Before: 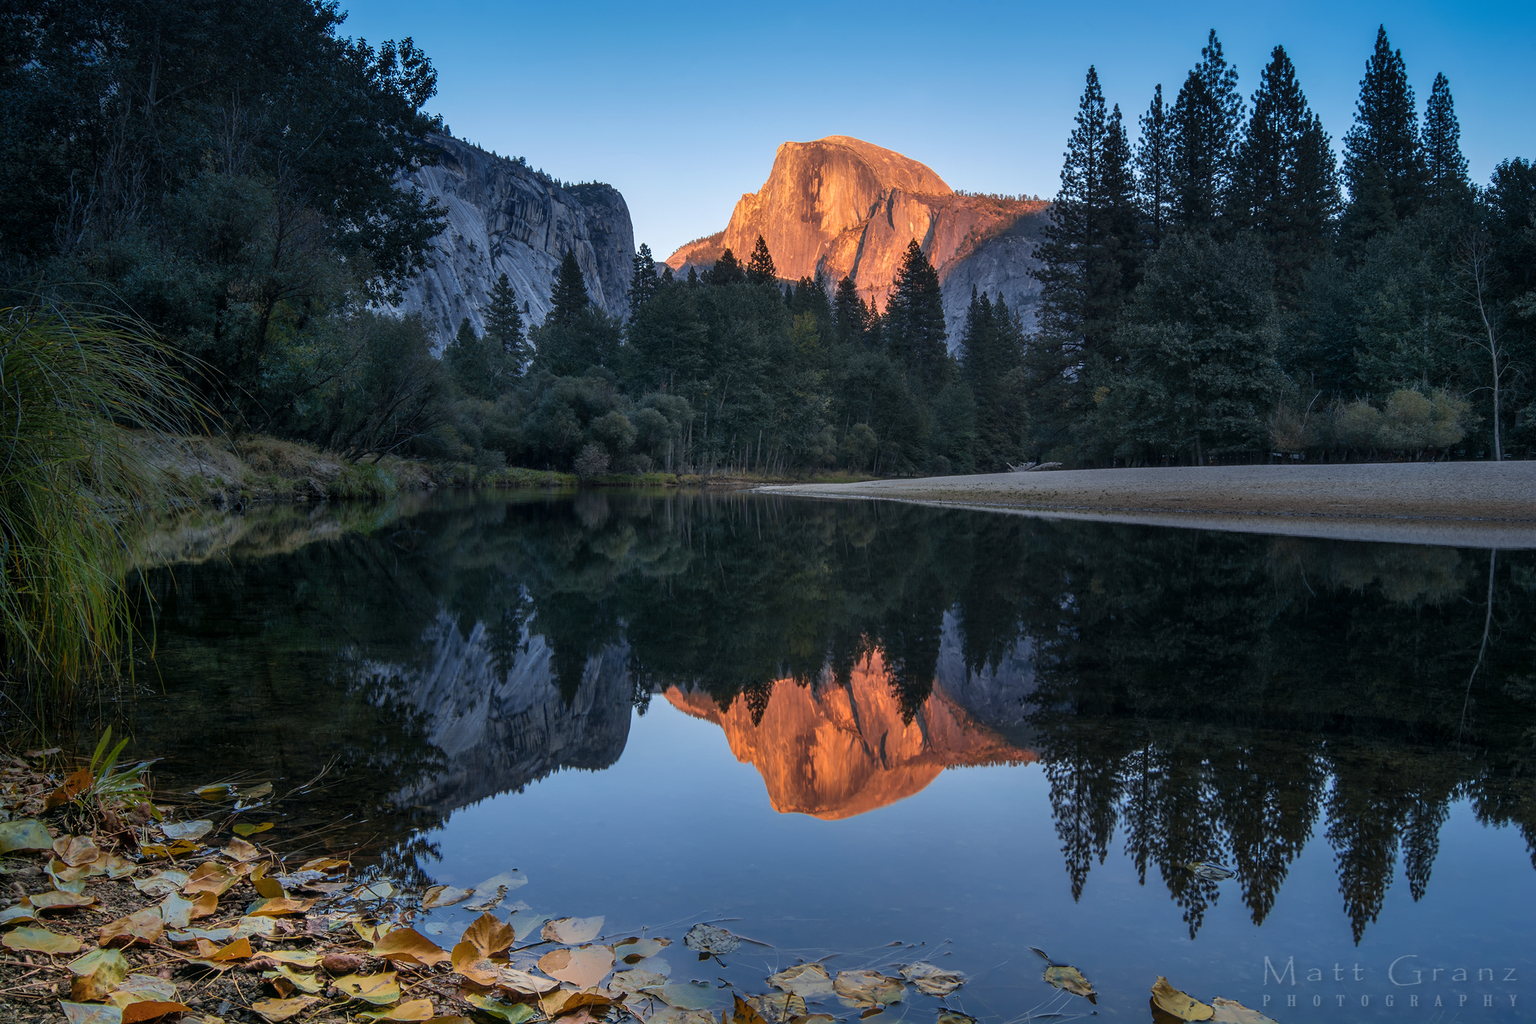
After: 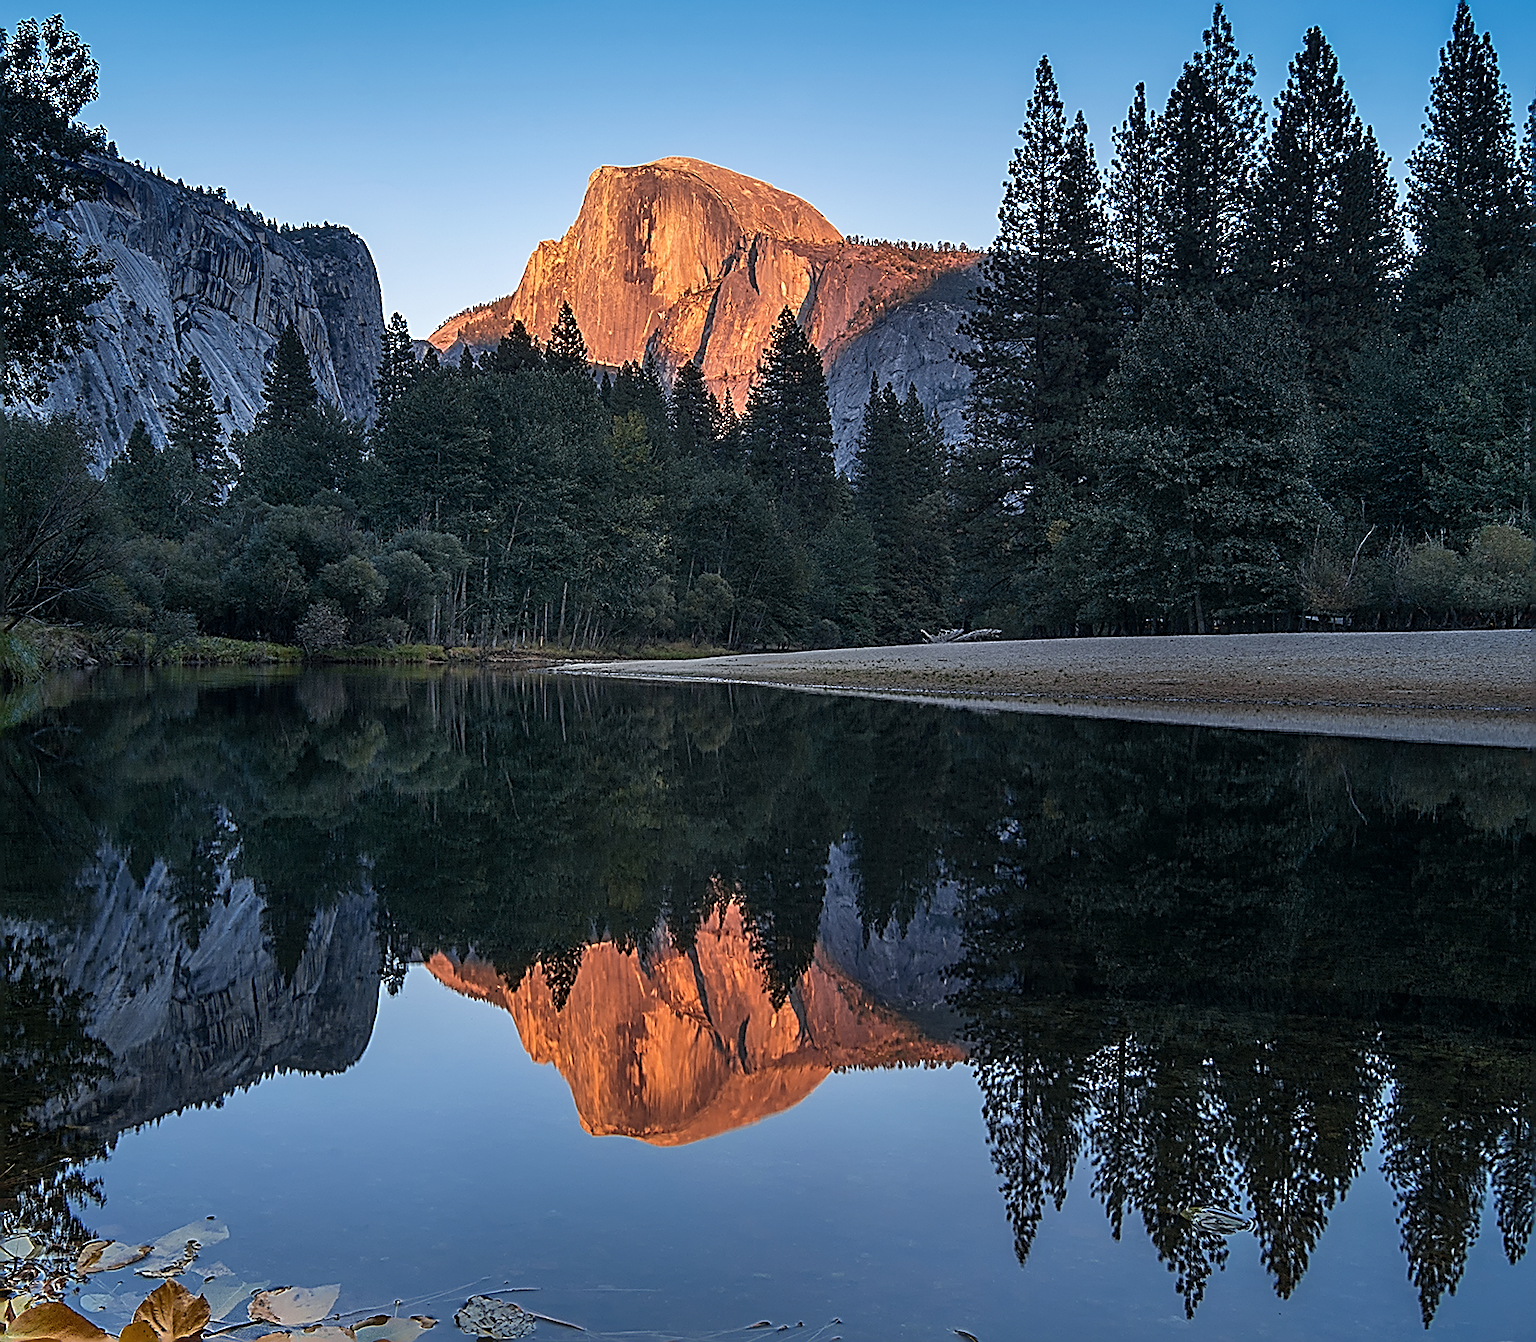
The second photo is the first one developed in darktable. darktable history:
sharpen: amount 1.999
crop and rotate: left 24.075%, top 2.708%, right 6.699%, bottom 6.514%
